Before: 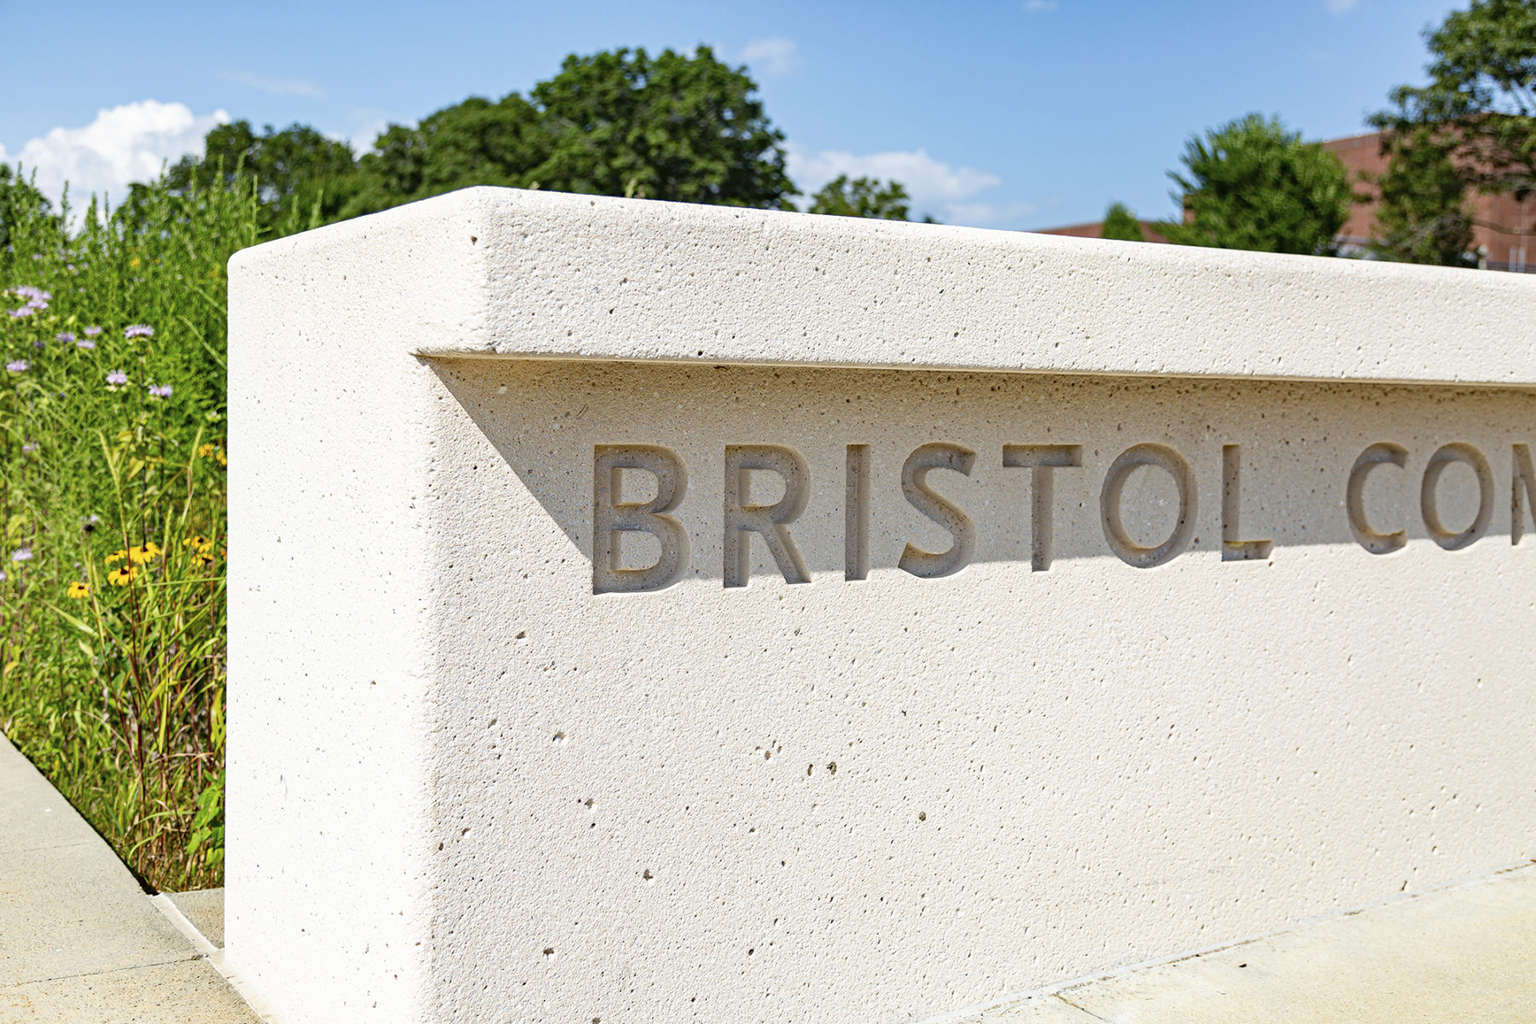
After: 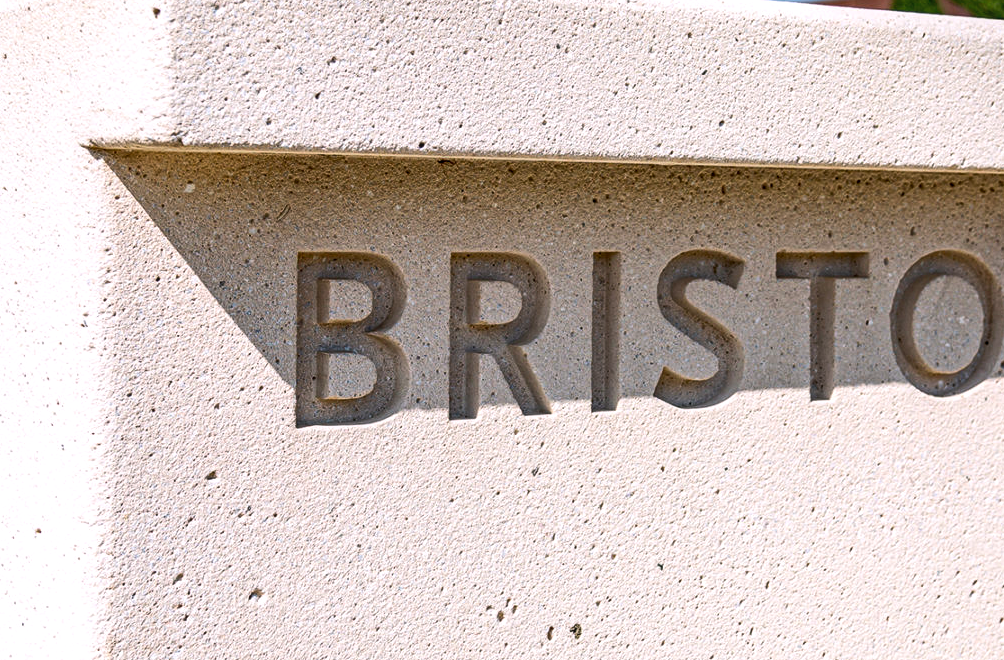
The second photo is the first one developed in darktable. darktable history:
crop and rotate: left 22.187%, top 22.418%, right 22.008%, bottom 22.525%
color balance rgb: highlights gain › chroma 1.451%, highlights gain › hue 307.38°, linear chroma grading › global chroma 0.288%, perceptual saturation grading › global saturation 10.381%, perceptual brilliance grading › highlights 3.213%, perceptual brilliance grading › mid-tones -17.897%, perceptual brilliance grading › shadows -40.712%, global vibrance 20%
local contrast: on, module defaults
